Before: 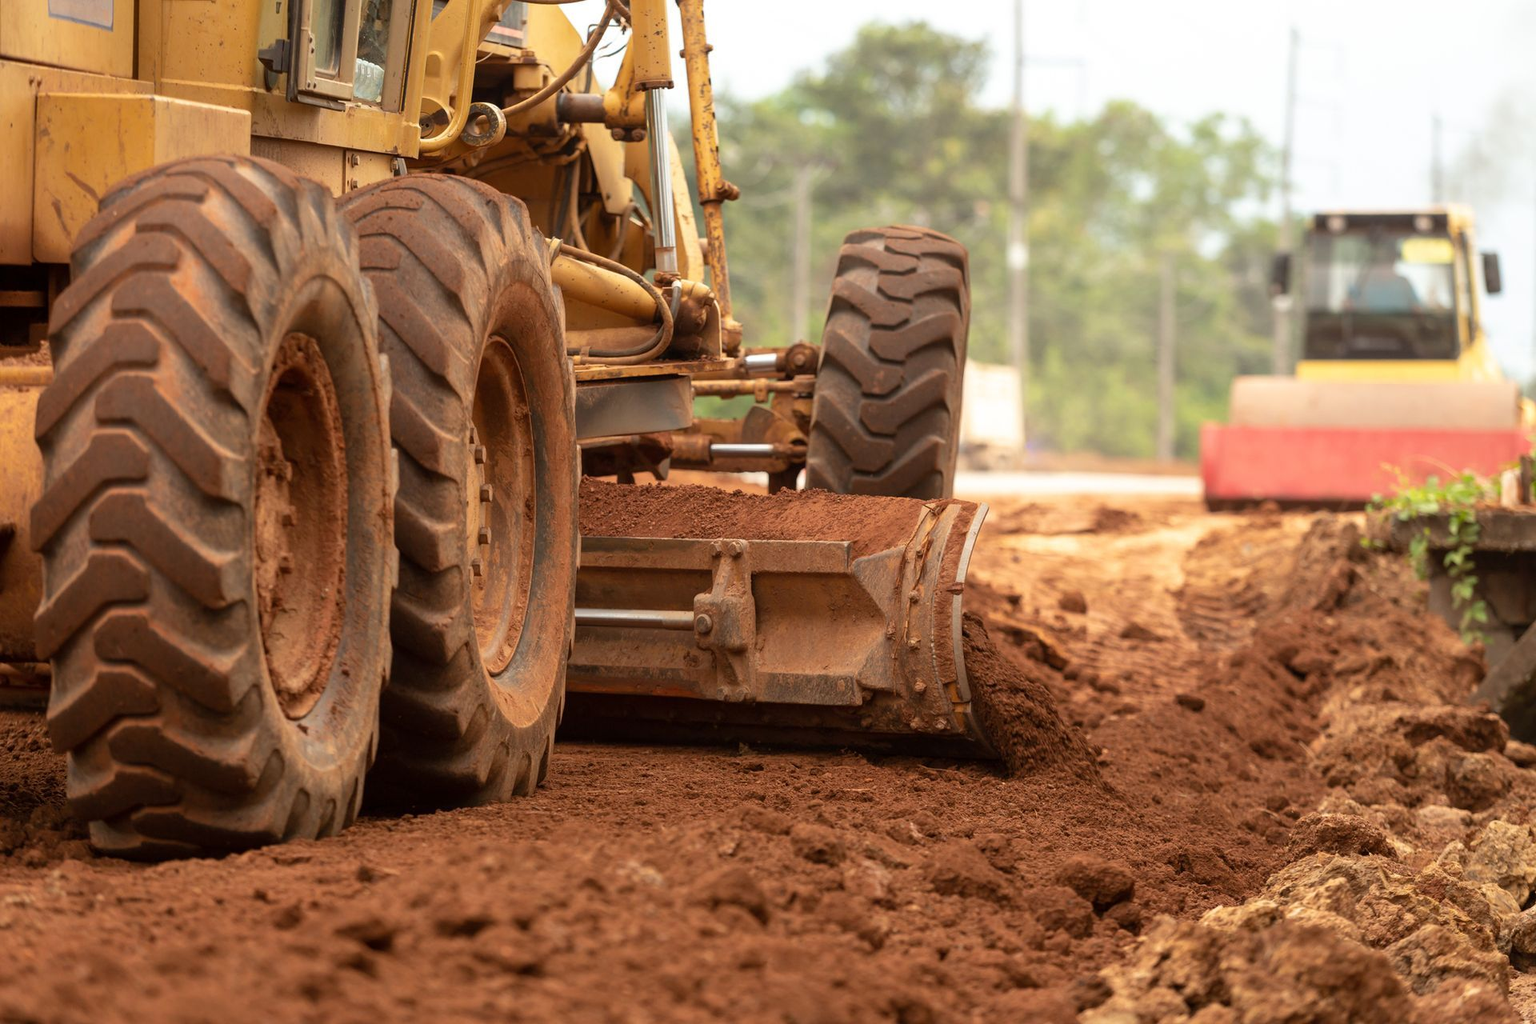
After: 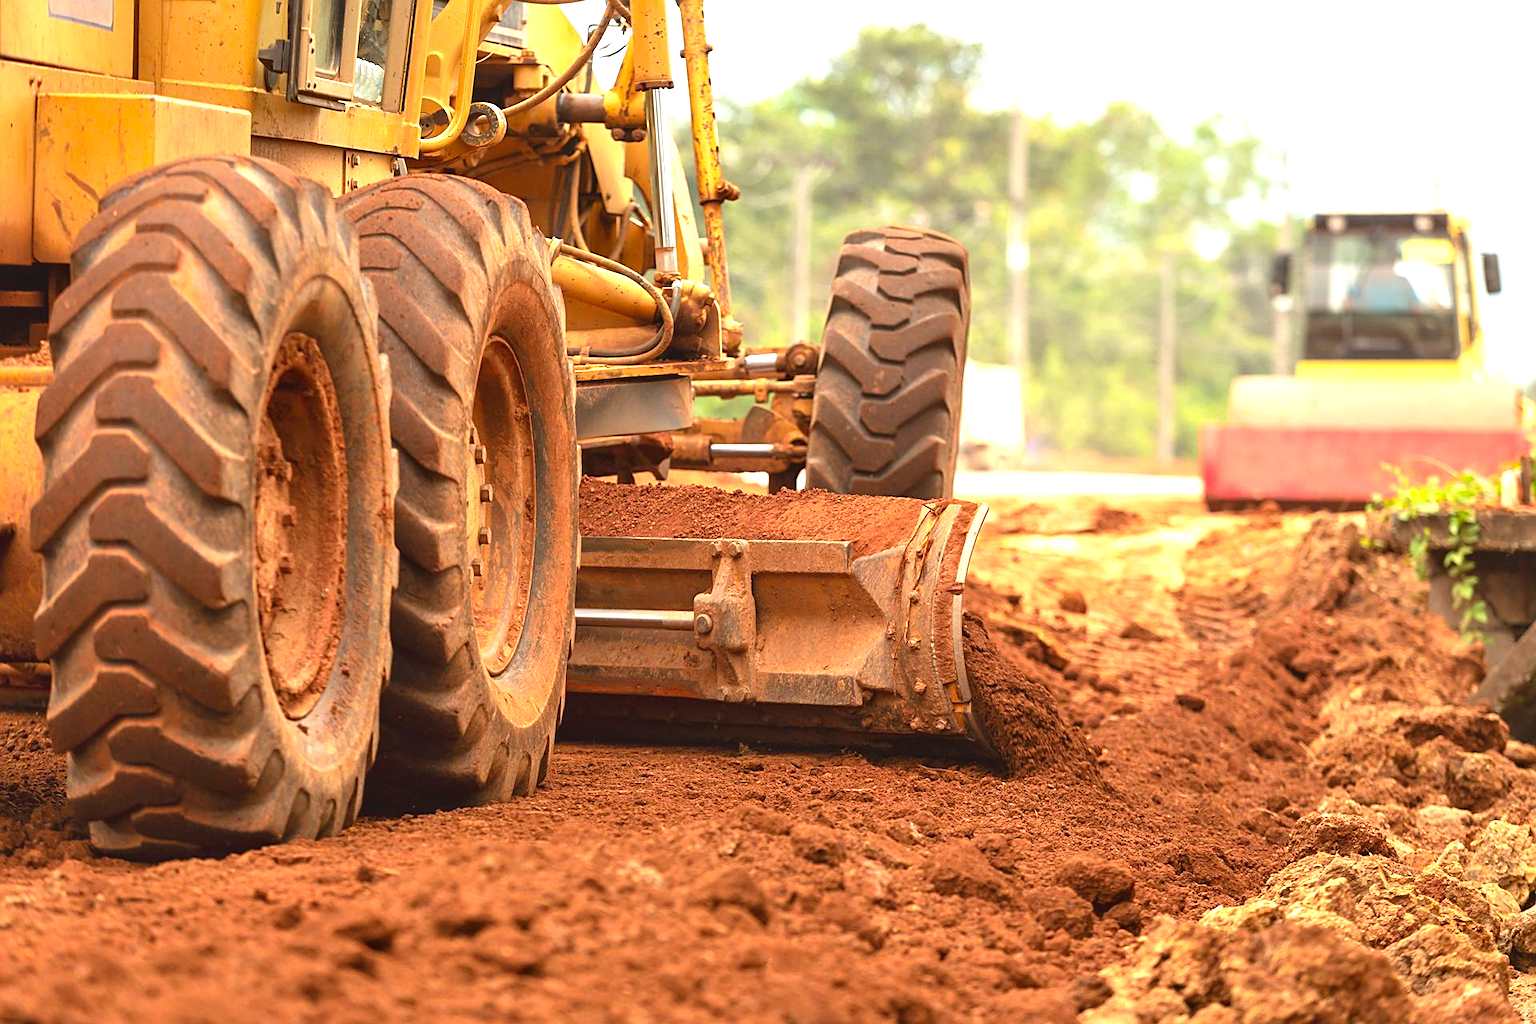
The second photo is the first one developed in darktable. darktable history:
exposure: black level correction -0.002, exposure 1.11 EV, compensate highlight preservation false
contrast equalizer: octaves 7, y [[0.535, 0.543, 0.548, 0.548, 0.542, 0.532], [0.5 ×6], [0.5 ×6], [0 ×6], [0 ×6]]
sharpen: on, module defaults
contrast brightness saturation: contrast -0.171, saturation 0.187
